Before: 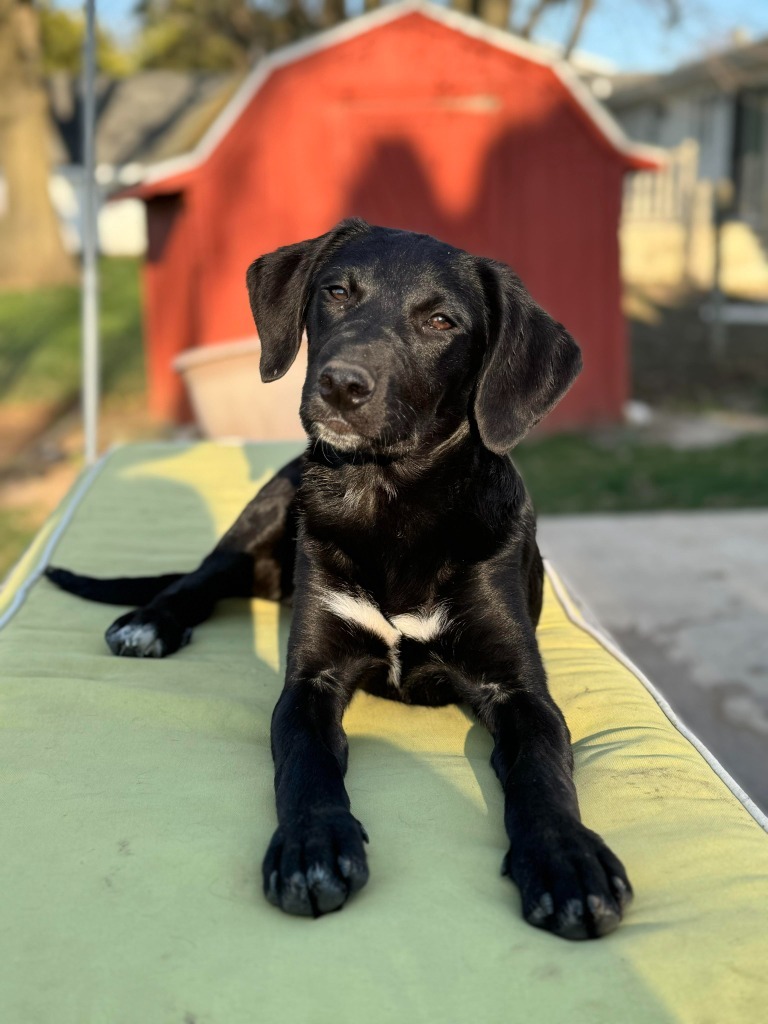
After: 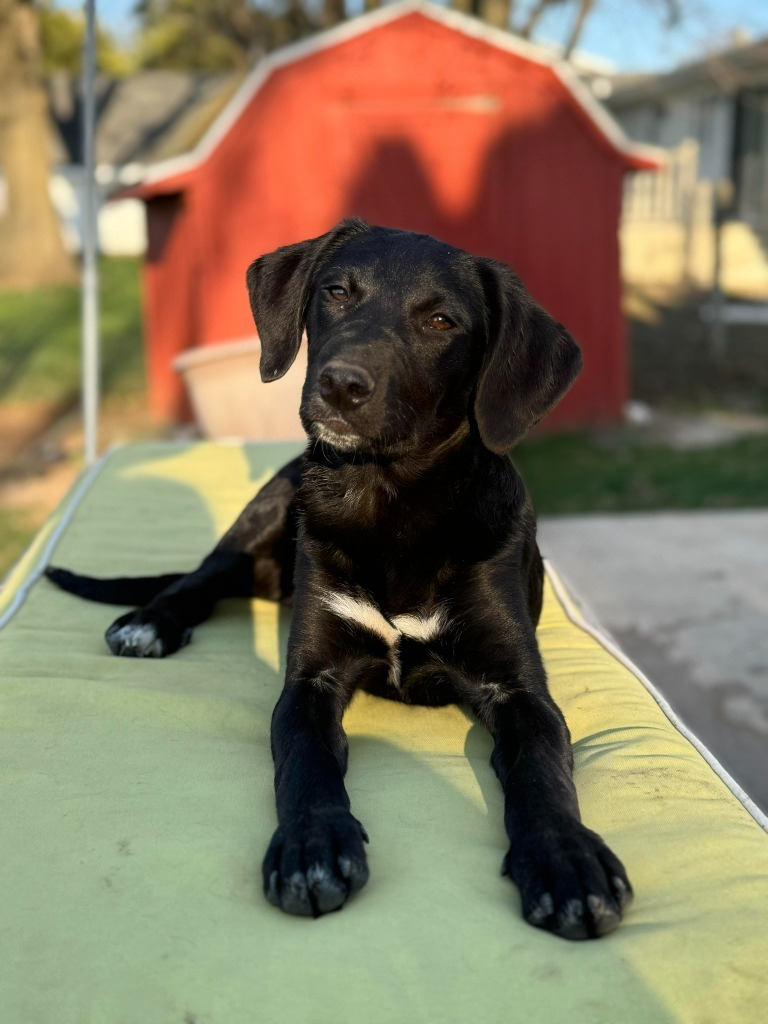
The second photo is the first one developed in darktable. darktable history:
shadows and highlights: shadows -86.18, highlights -35.85, soften with gaussian
